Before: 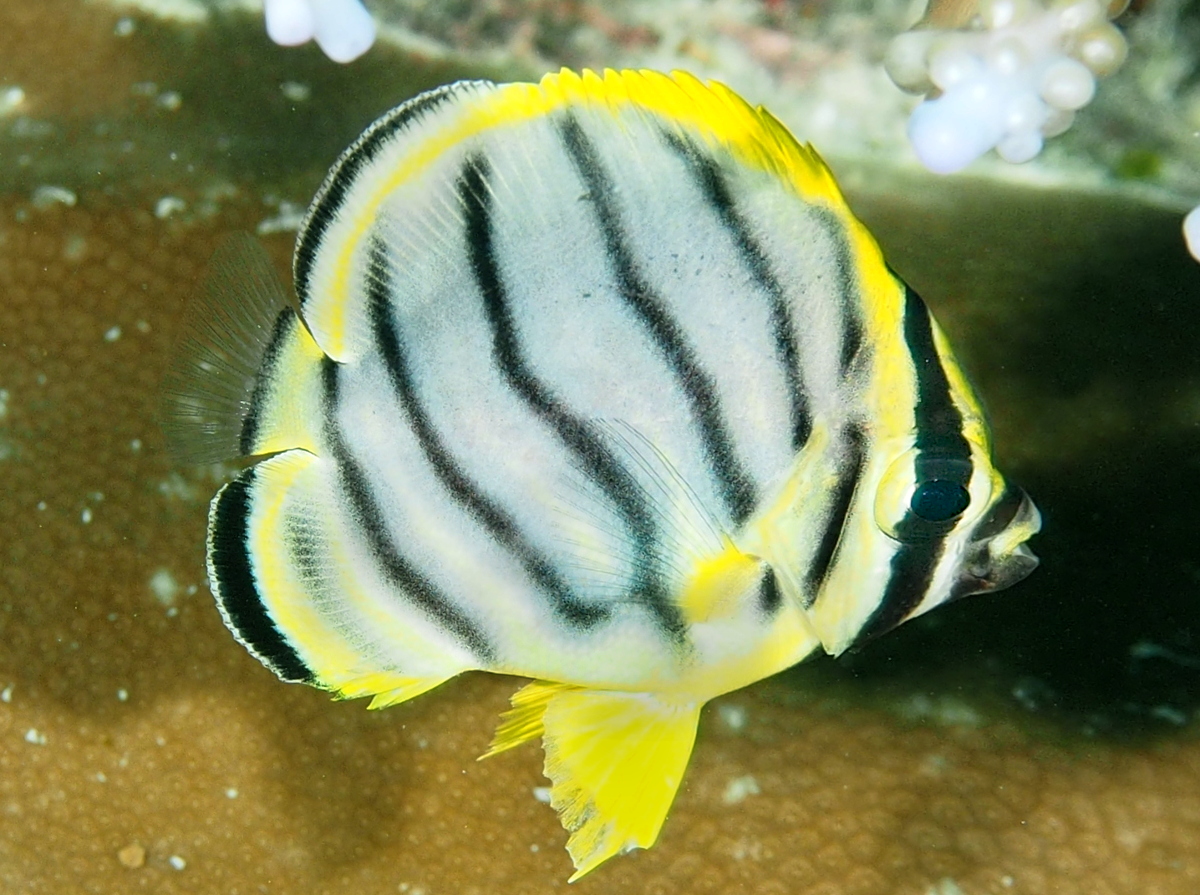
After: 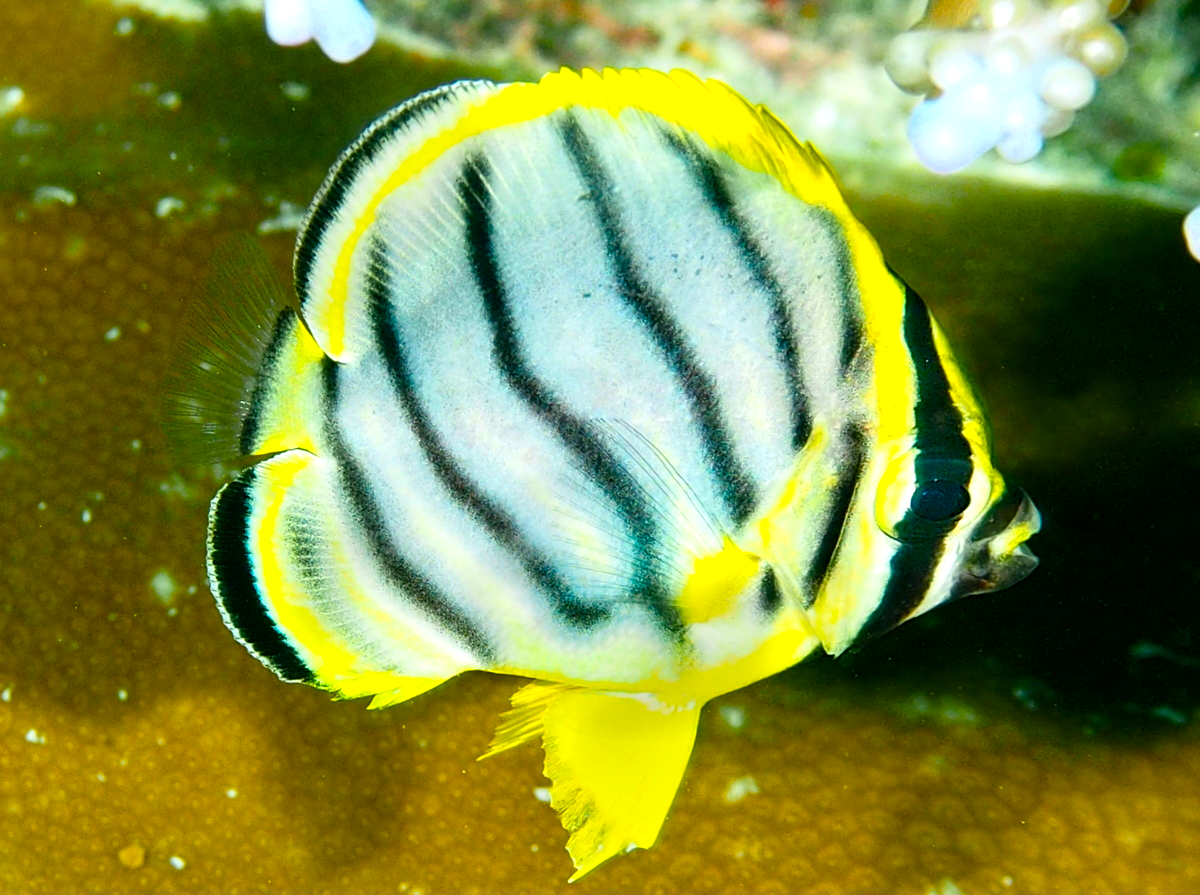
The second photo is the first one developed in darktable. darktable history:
color zones: curves: ch0 [(0, 0.5) (0.143, 0.5) (0.286, 0.5) (0.429, 0.5) (0.62, 0.489) (0.714, 0.445) (0.844, 0.496) (1, 0.5)]; ch1 [(0, 0.5) (0.143, 0.5) (0.286, 0.5) (0.429, 0.5) (0.571, 0.5) (0.714, 0.523) (0.857, 0.5) (1, 0.5)]
color balance rgb: linear chroma grading › global chroma 24.651%, perceptual saturation grading › global saturation 35.768%, perceptual saturation grading › shadows 35.677%, contrast 15.467%
